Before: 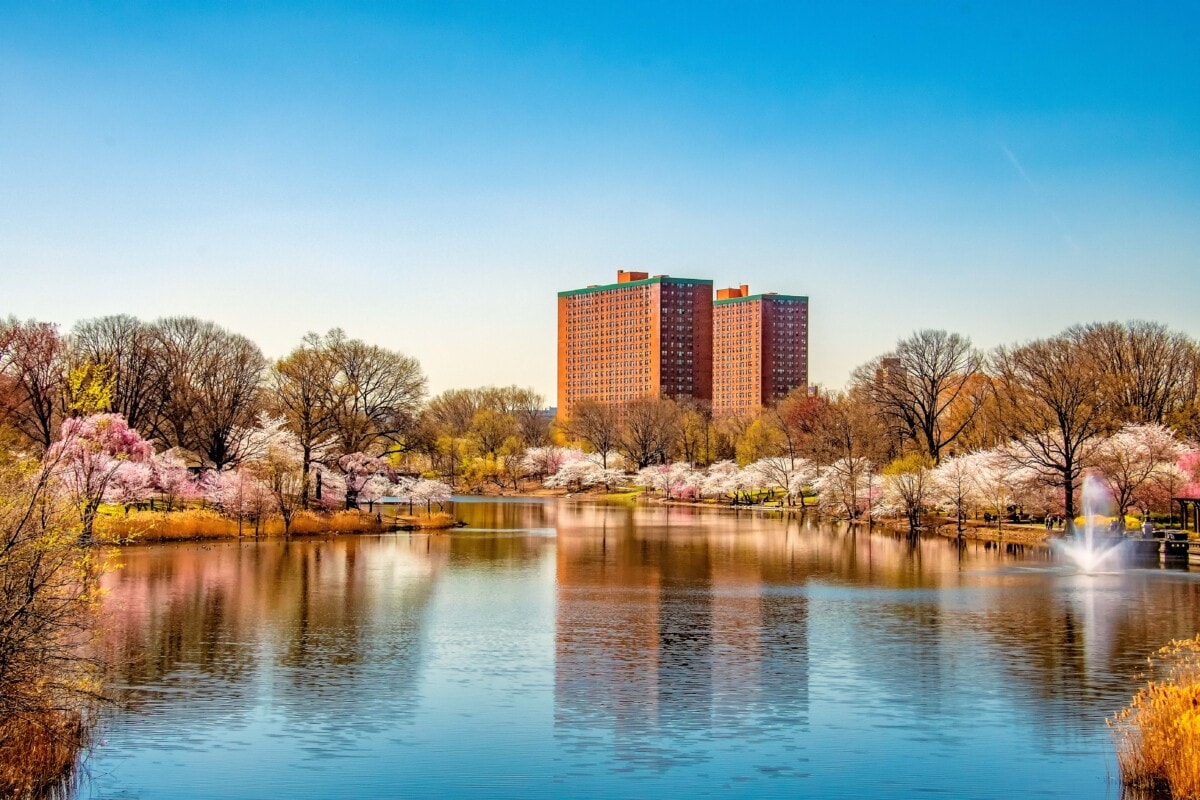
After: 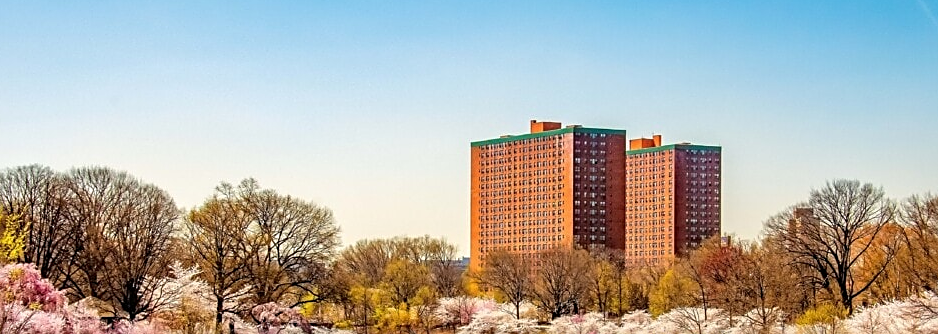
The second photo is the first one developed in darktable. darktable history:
sharpen: on, module defaults
crop: left 7.29%, top 18.771%, right 14.485%, bottom 39.463%
